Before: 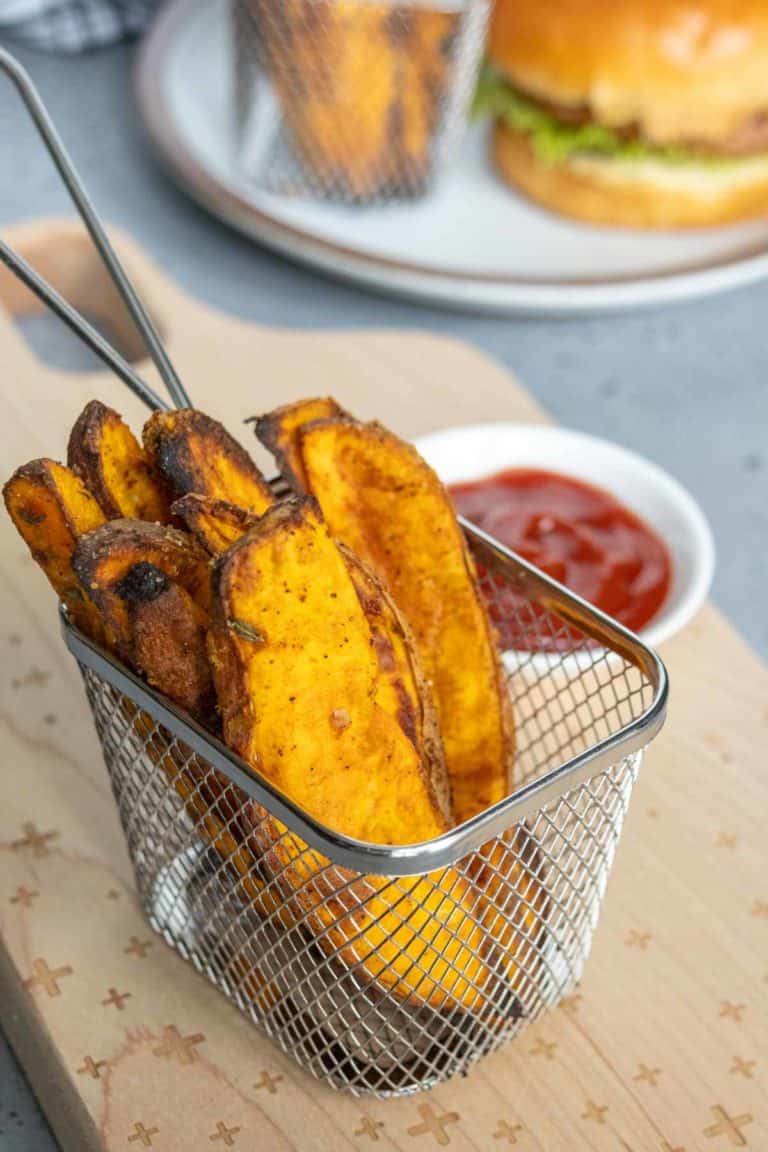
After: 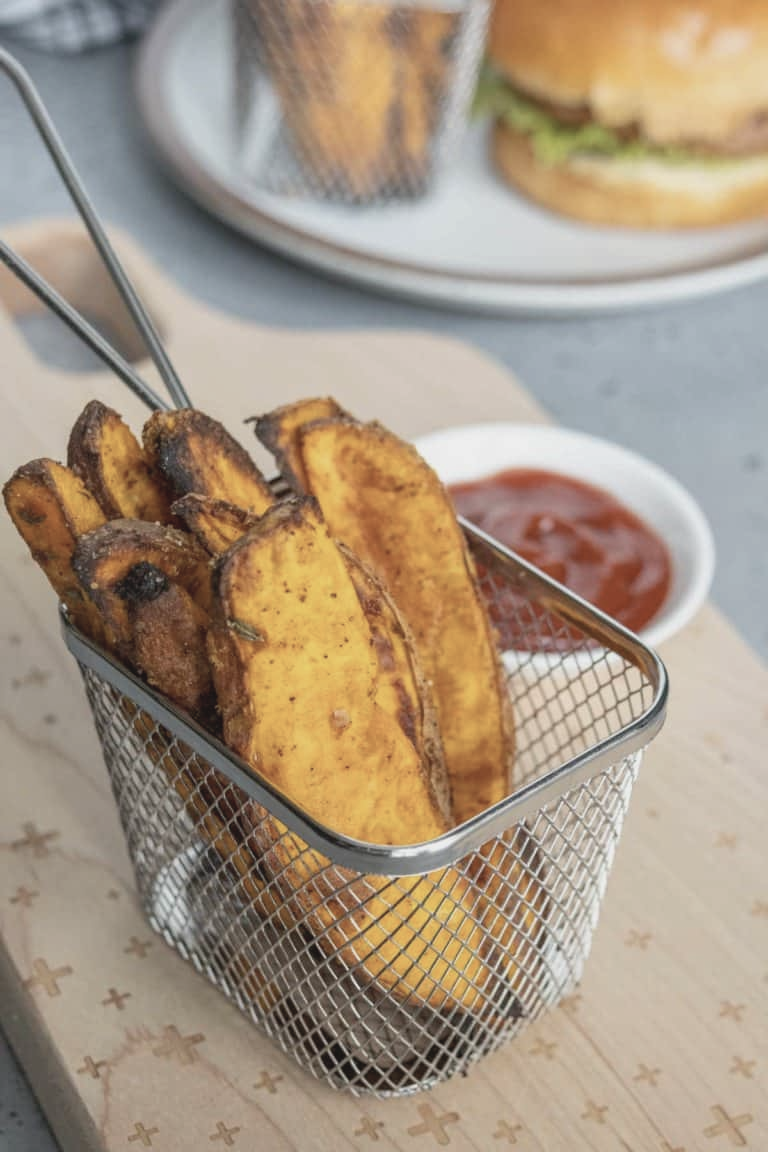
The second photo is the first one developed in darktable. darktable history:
color correction: highlights b* -0.059, saturation 0.603
contrast brightness saturation: contrast -0.12
